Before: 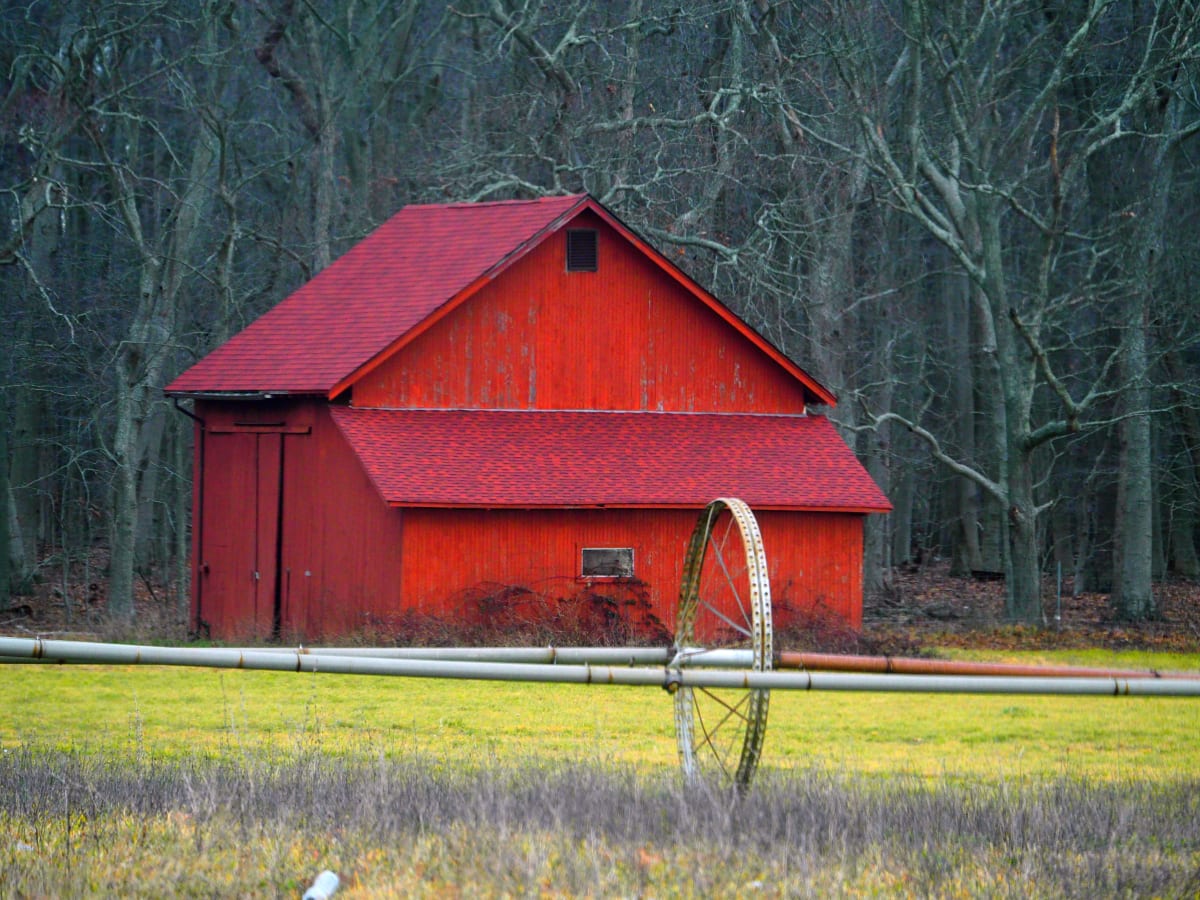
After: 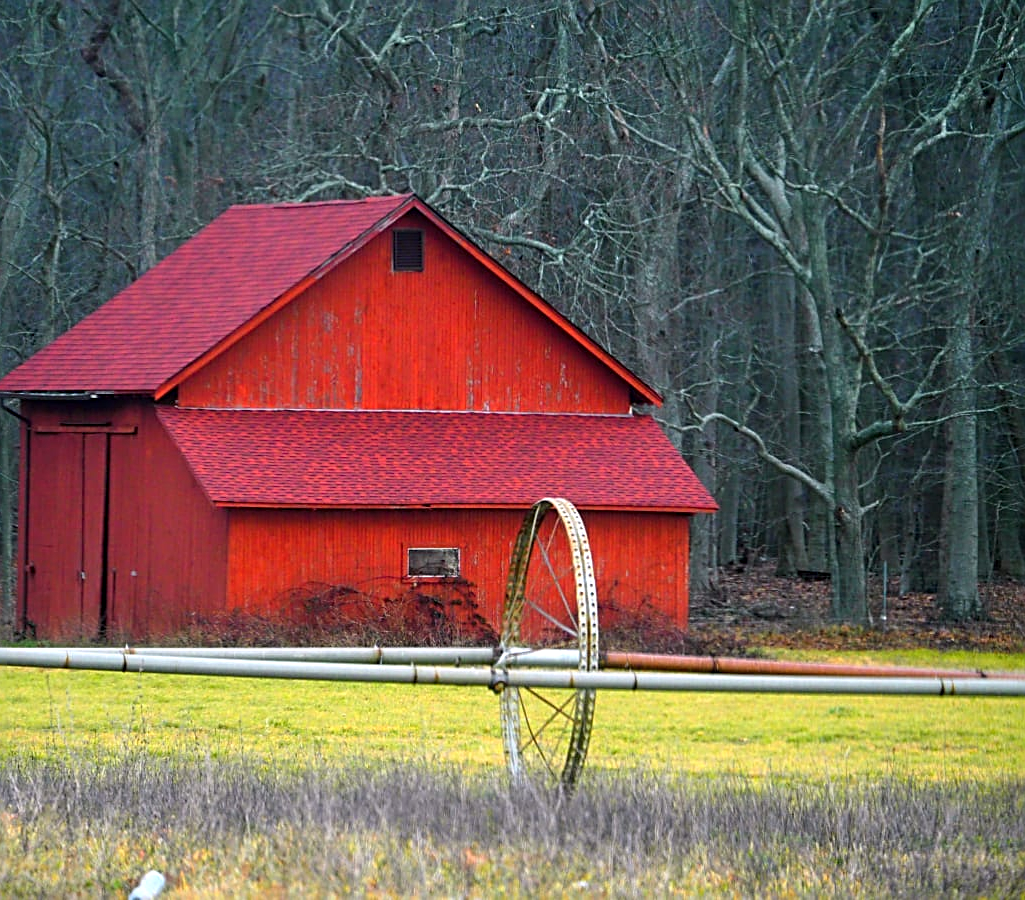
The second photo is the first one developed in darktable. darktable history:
exposure: exposure 0.201 EV, compensate highlight preservation false
crop and rotate: left 14.549%
sharpen: radius 2.55, amount 0.632
